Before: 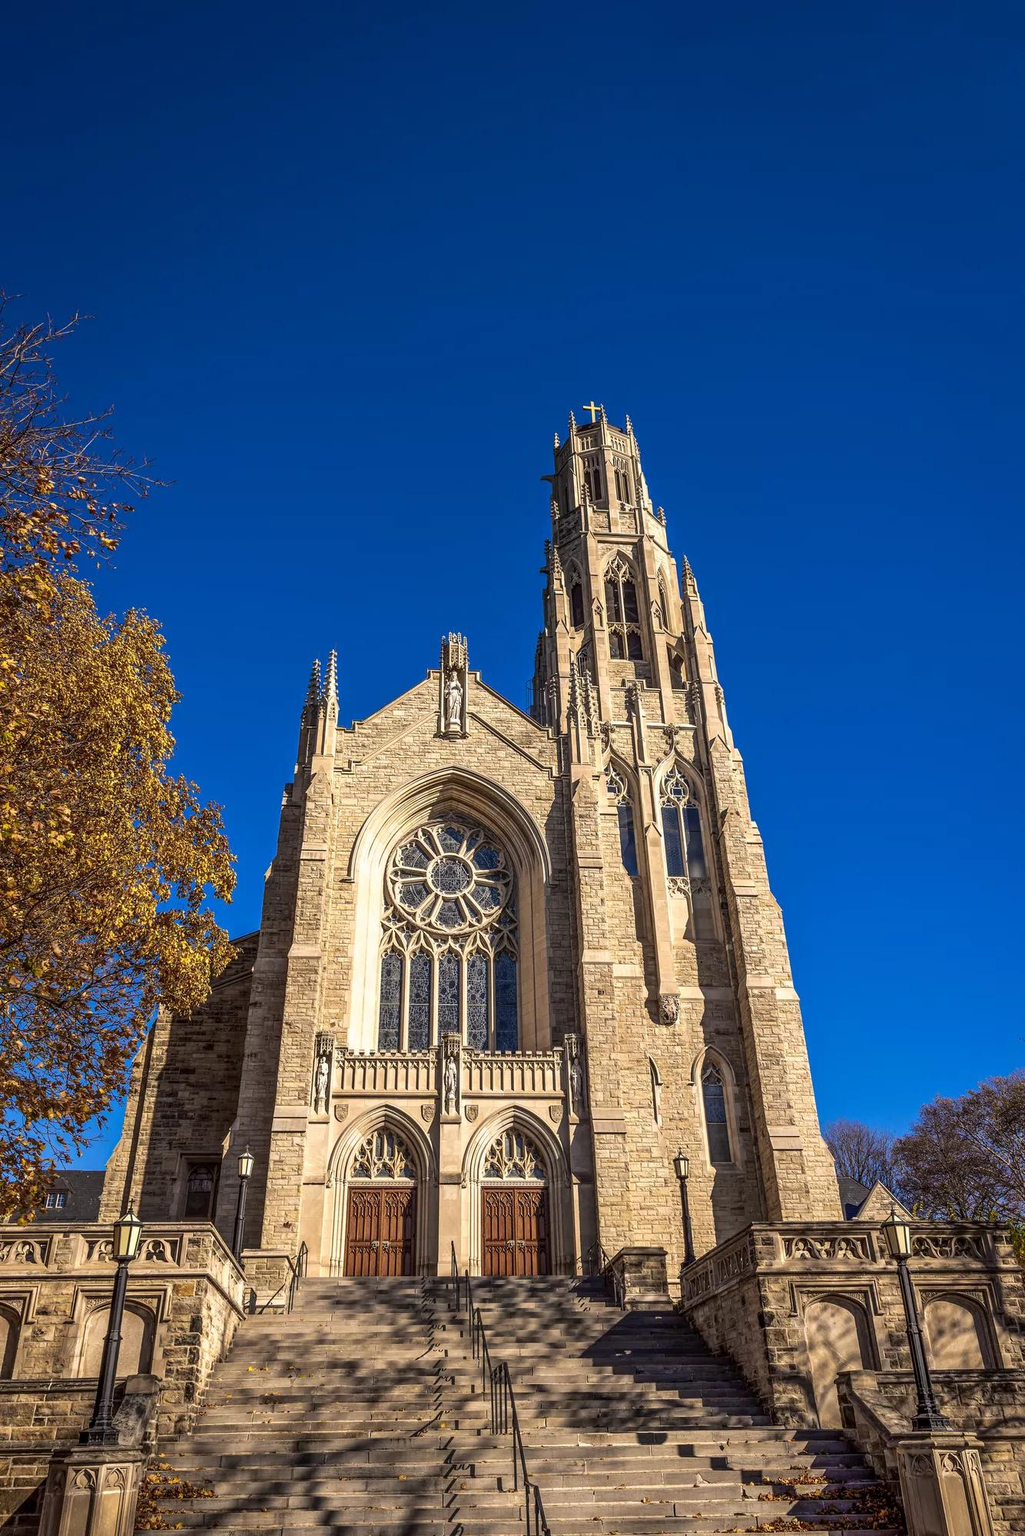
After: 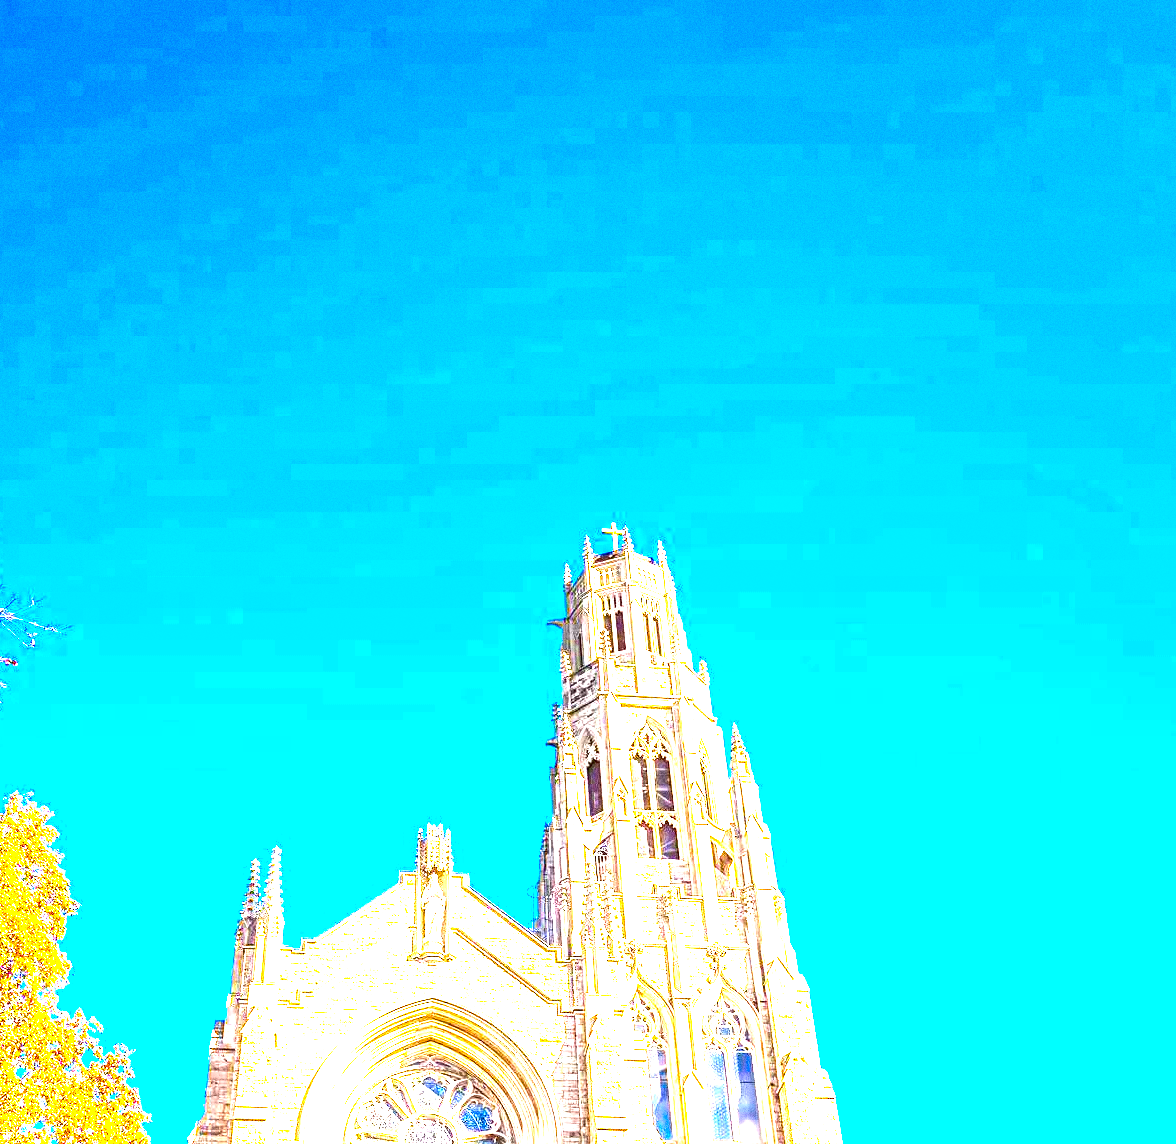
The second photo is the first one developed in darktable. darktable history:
grain: coarseness 0.09 ISO, strength 40%
color balance rgb: linear chroma grading › global chroma 9%, perceptual saturation grading › global saturation 36%, perceptual saturation grading › shadows 35%, perceptual brilliance grading › global brilliance 15%, perceptual brilliance grading › shadows -35%, global vibrance 15%
exposure: black level correction 0, exposure 4 EV, compensate exposure bias true, compensate highlight preservation false
crop and rotate: left 11.812%, bottom 42.776%
